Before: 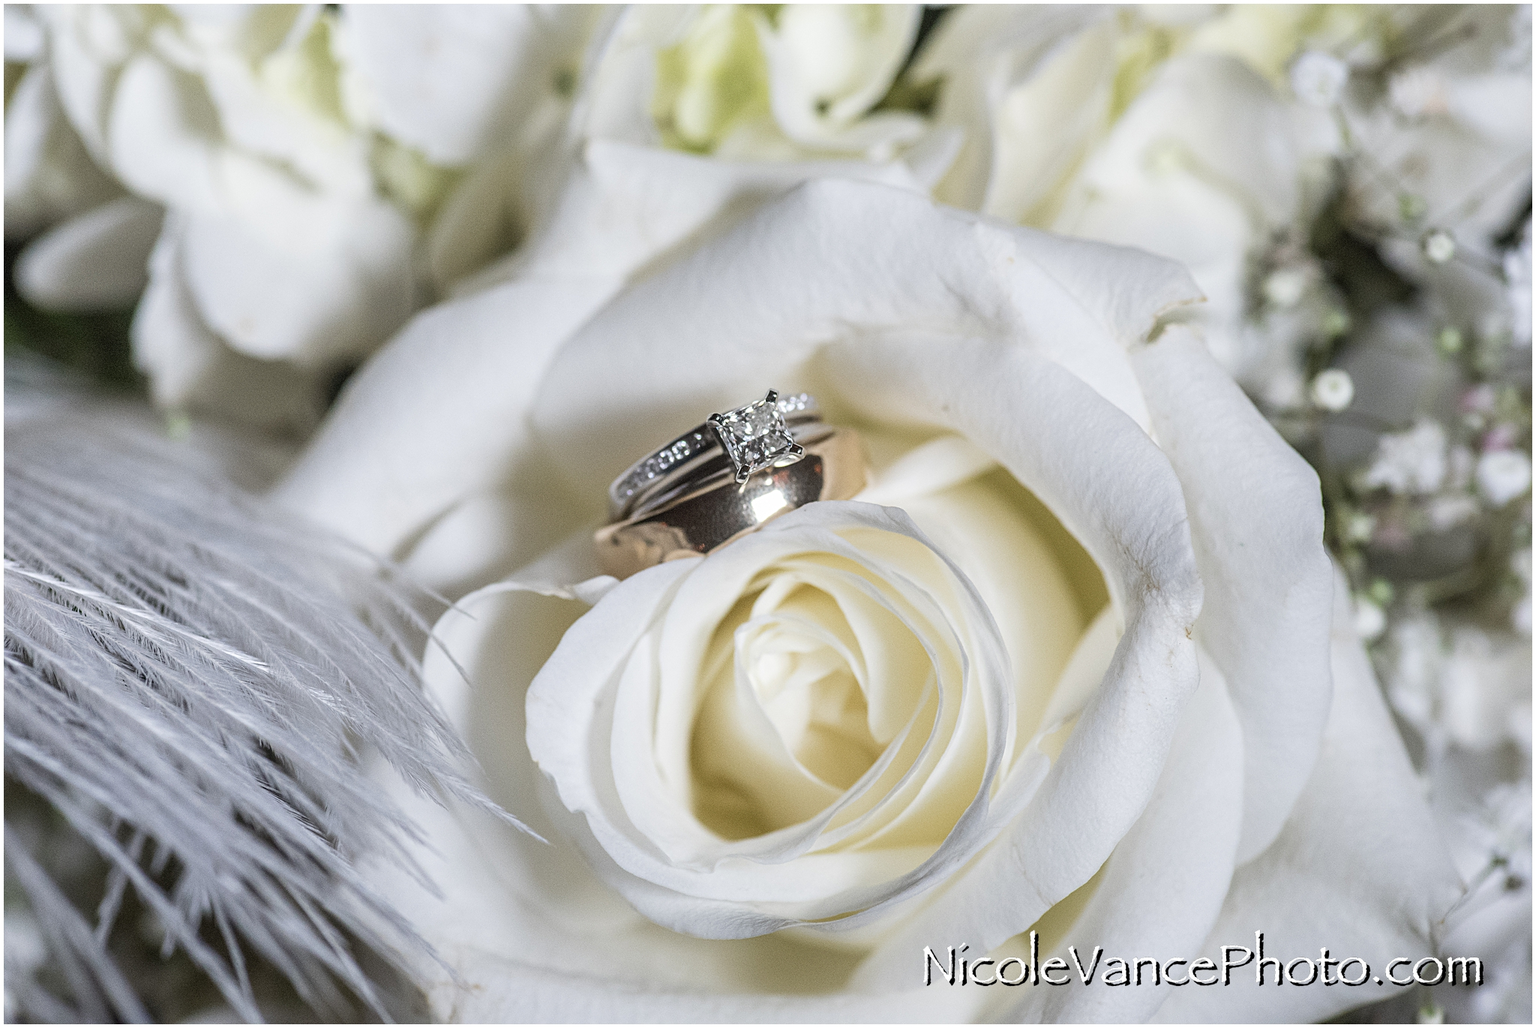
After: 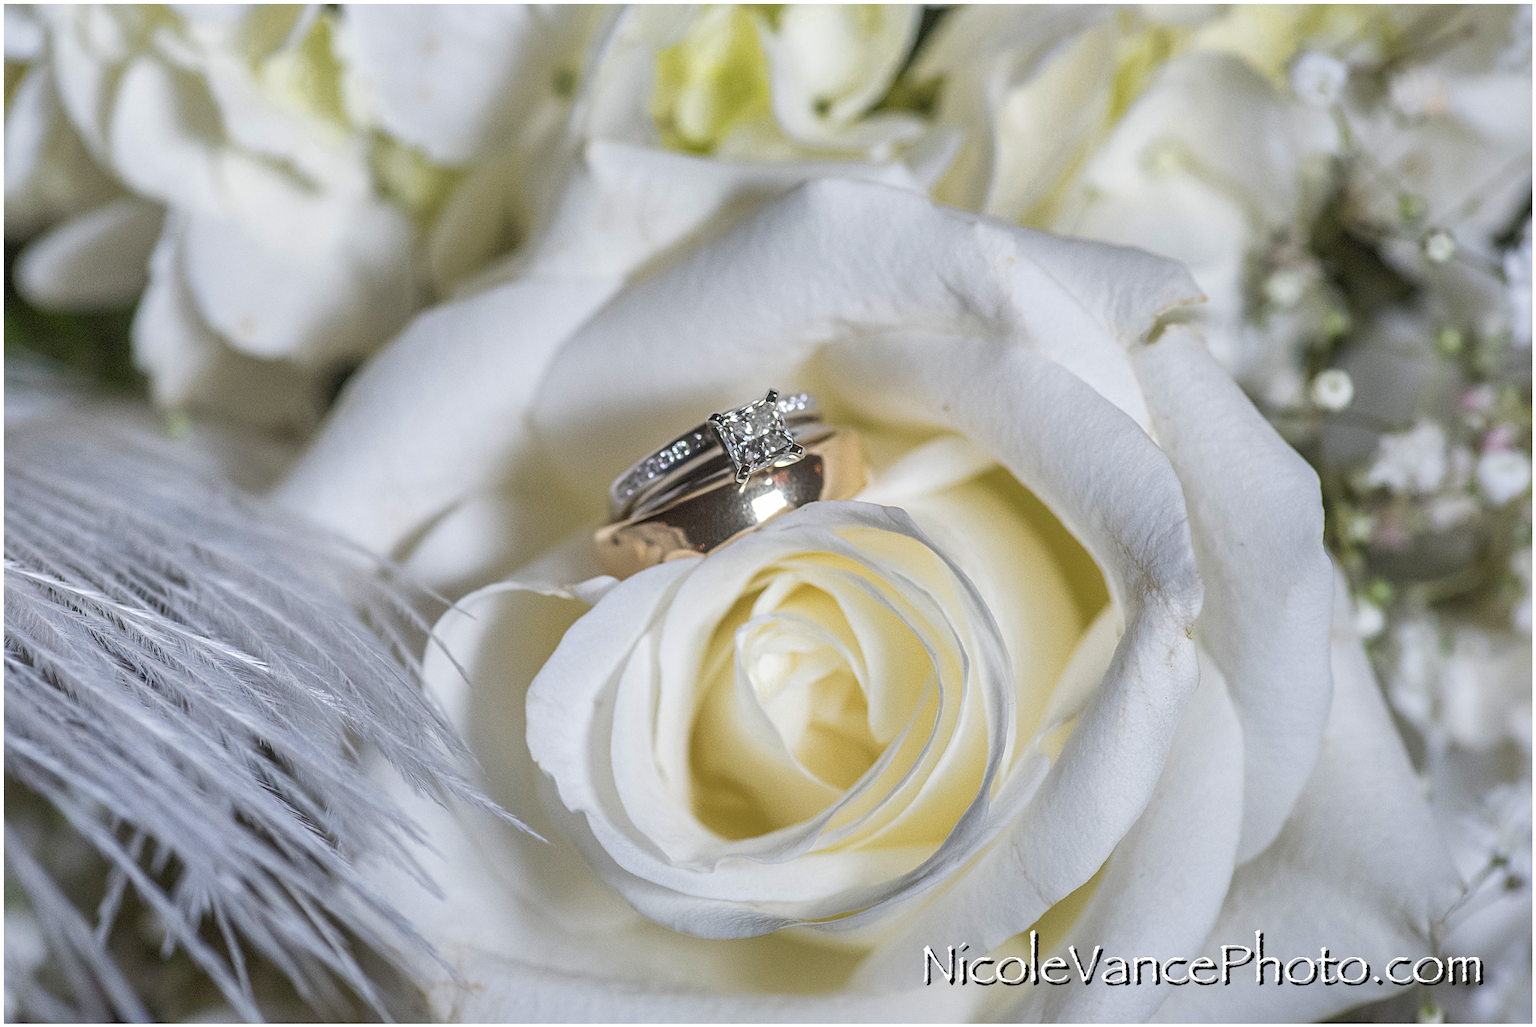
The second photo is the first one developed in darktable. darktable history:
color zones: curves: ch0 [(0.099, 0.624) (0.257, 0.596) (0.384, 0.376) (0.529, 0.492) (0.697, 0.564) (0.768, 0.532) (0.908, 0.644)]; ch1 [(0.112, 0.564) (0.254, 0.612) (0.432, 0.676) (0.592, 0.456) (0.743, 0.684) (0.888, 0.536)]; ch2 [(0.25, 0.5) (0.469, 0.36) (0.75, 0.5)]
shadows and highlights: on, module defaults
